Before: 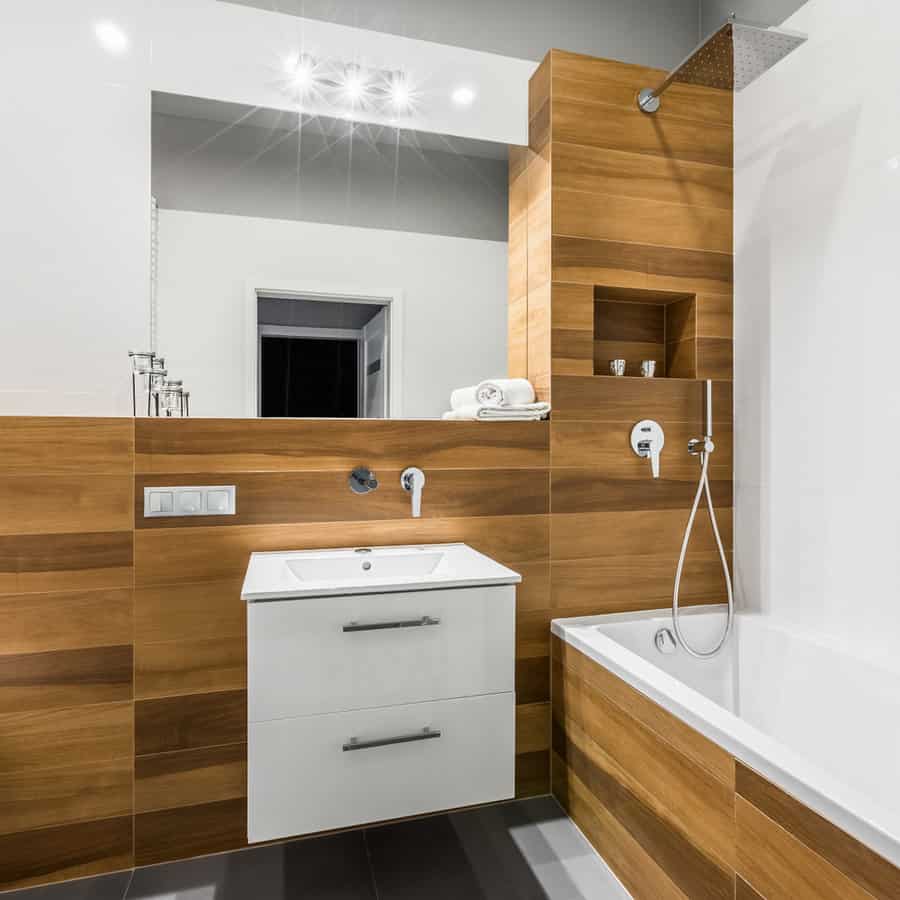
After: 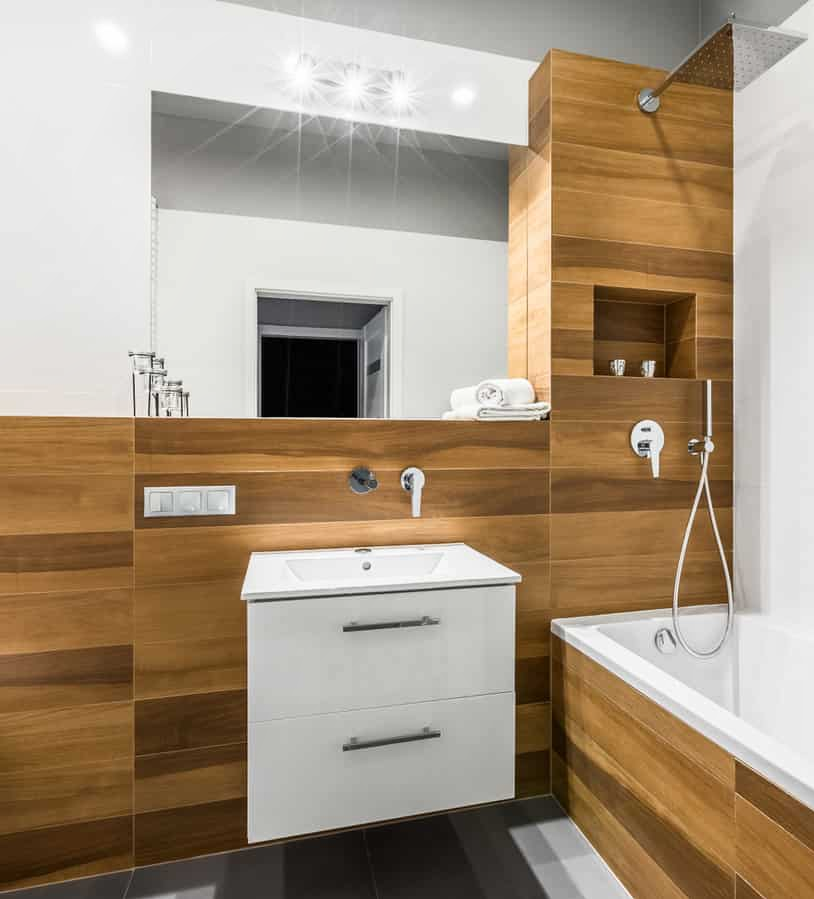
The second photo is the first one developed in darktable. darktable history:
shadows and highlights: shadows 1.71, highlights 38.41
crop: right 9.495%, bottom 0.017%
